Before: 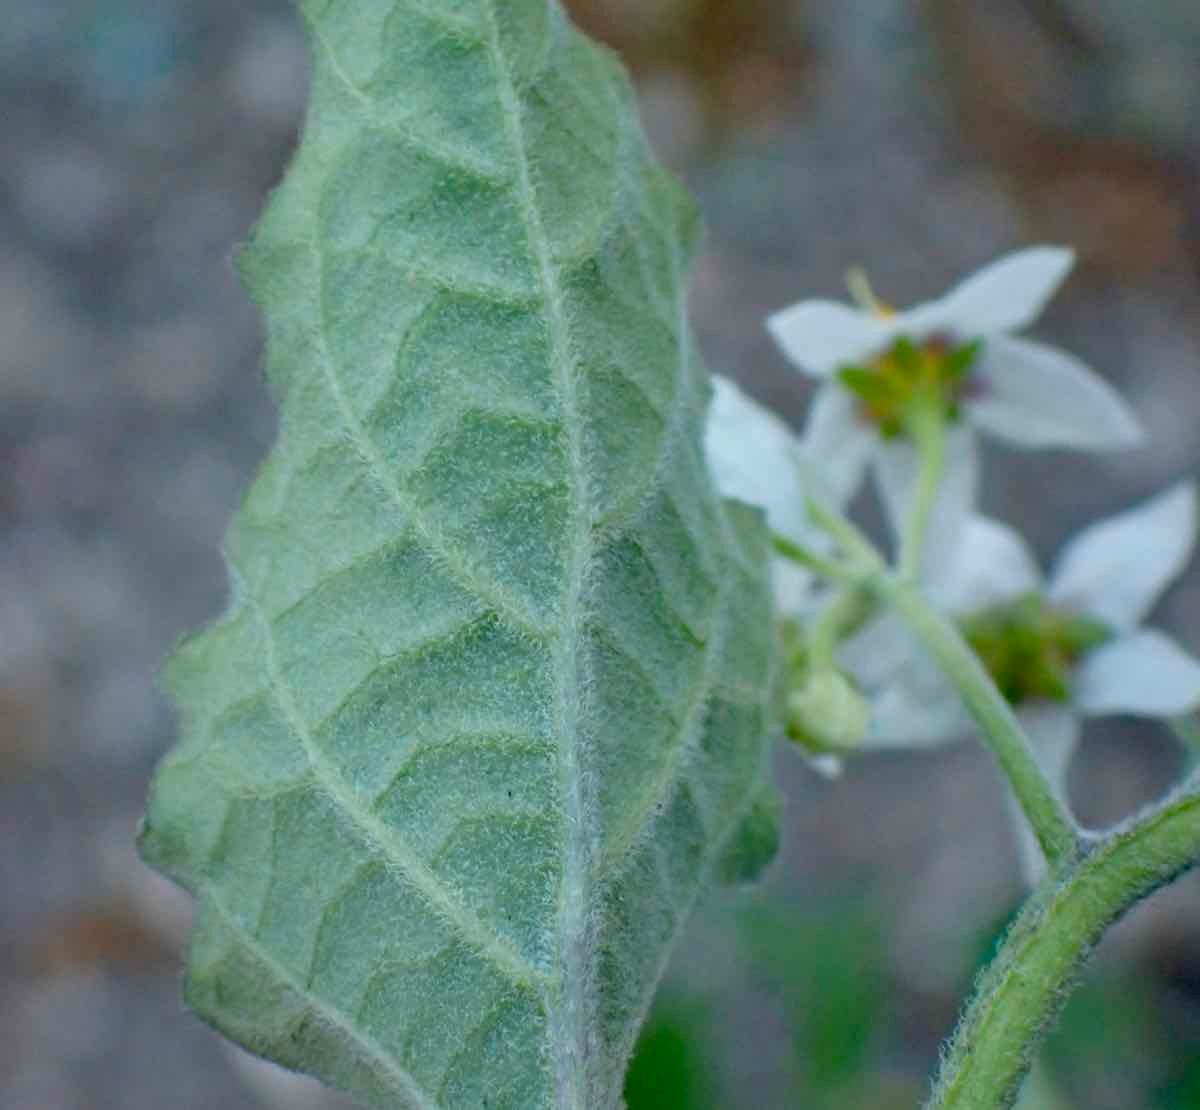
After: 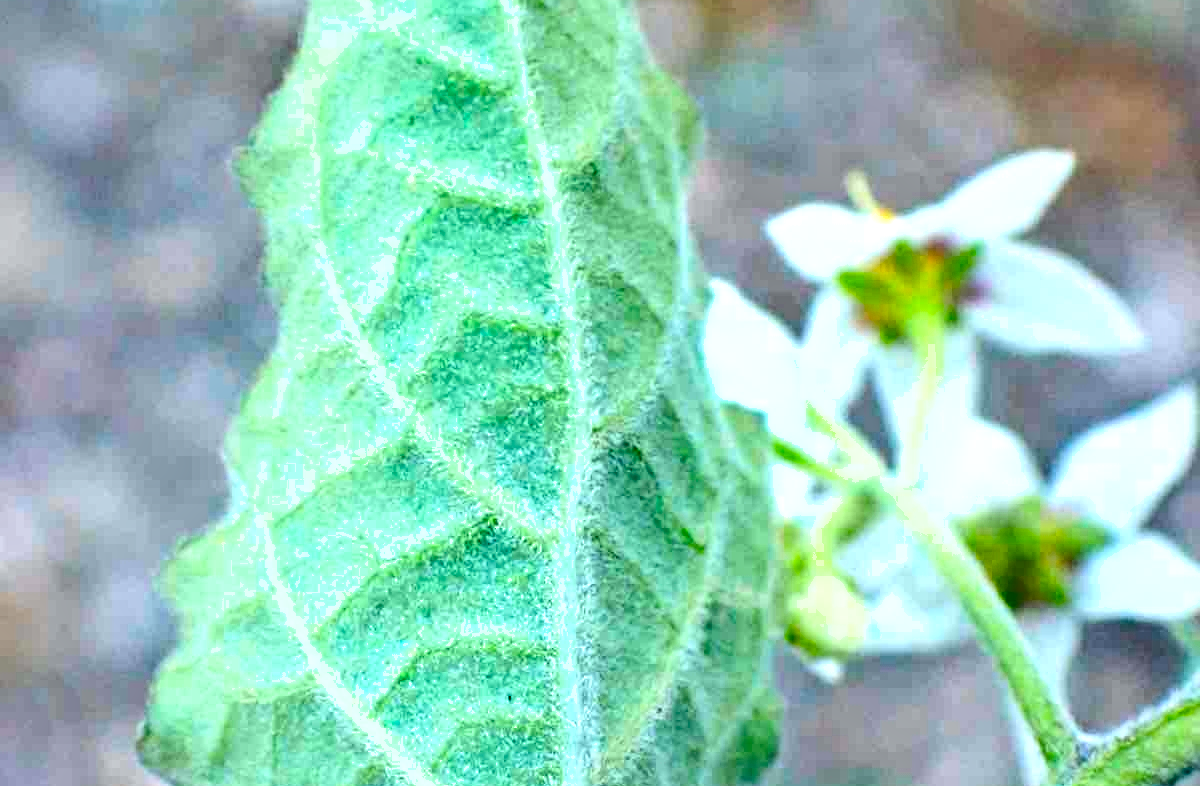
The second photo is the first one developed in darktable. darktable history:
crop and rotate: top 8.7%, bottom 20.419%
tone equalizer: -8 EV -0.001 EV, -7 EV 0.002 EV, -6 EV -0.002 EV, -5 EV -0.008 EV, -4 EV -0.086 EV, -3 EV -0.211 EV, -2 EV -0.265 EV, -1 EV 0.119 EV, +0 EV 0.326 EV, smoothing diameter 24.8%, edges refinement/feathering 12.56, preserve details guided filter
contrast brightness saturation: contrast 0.096, brightness 0.296, saturation 0.145
exposure: black level correction -0.002, exposure 1.108 EV, compensate exposure bias true, compensate highlight preservation false
haze removal: compatibility mode true, adaptive false
shadows and highlights: soften with gaussian
local contrast: on, module defaults
